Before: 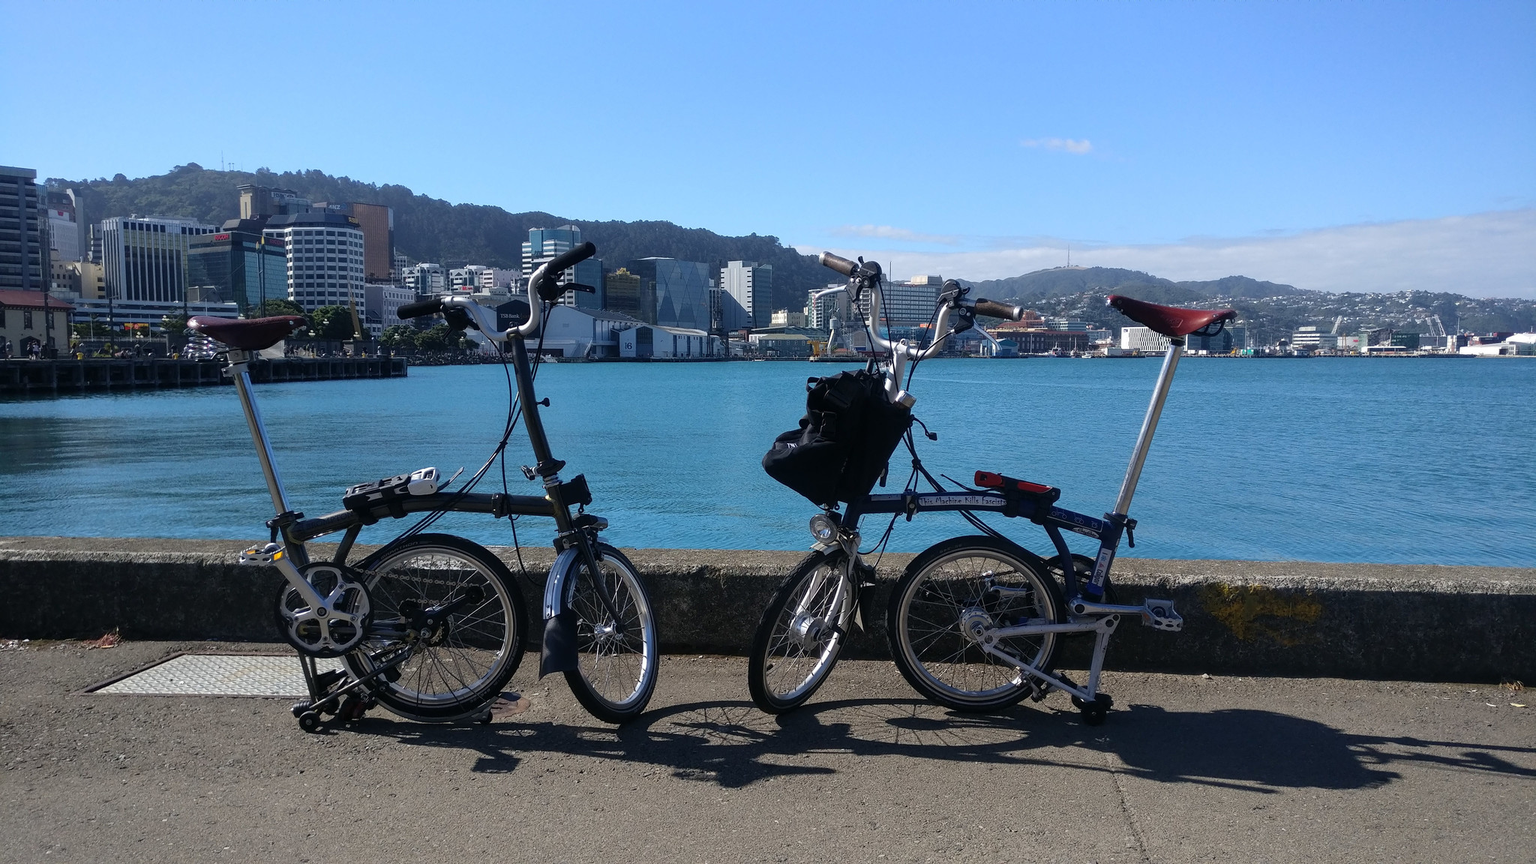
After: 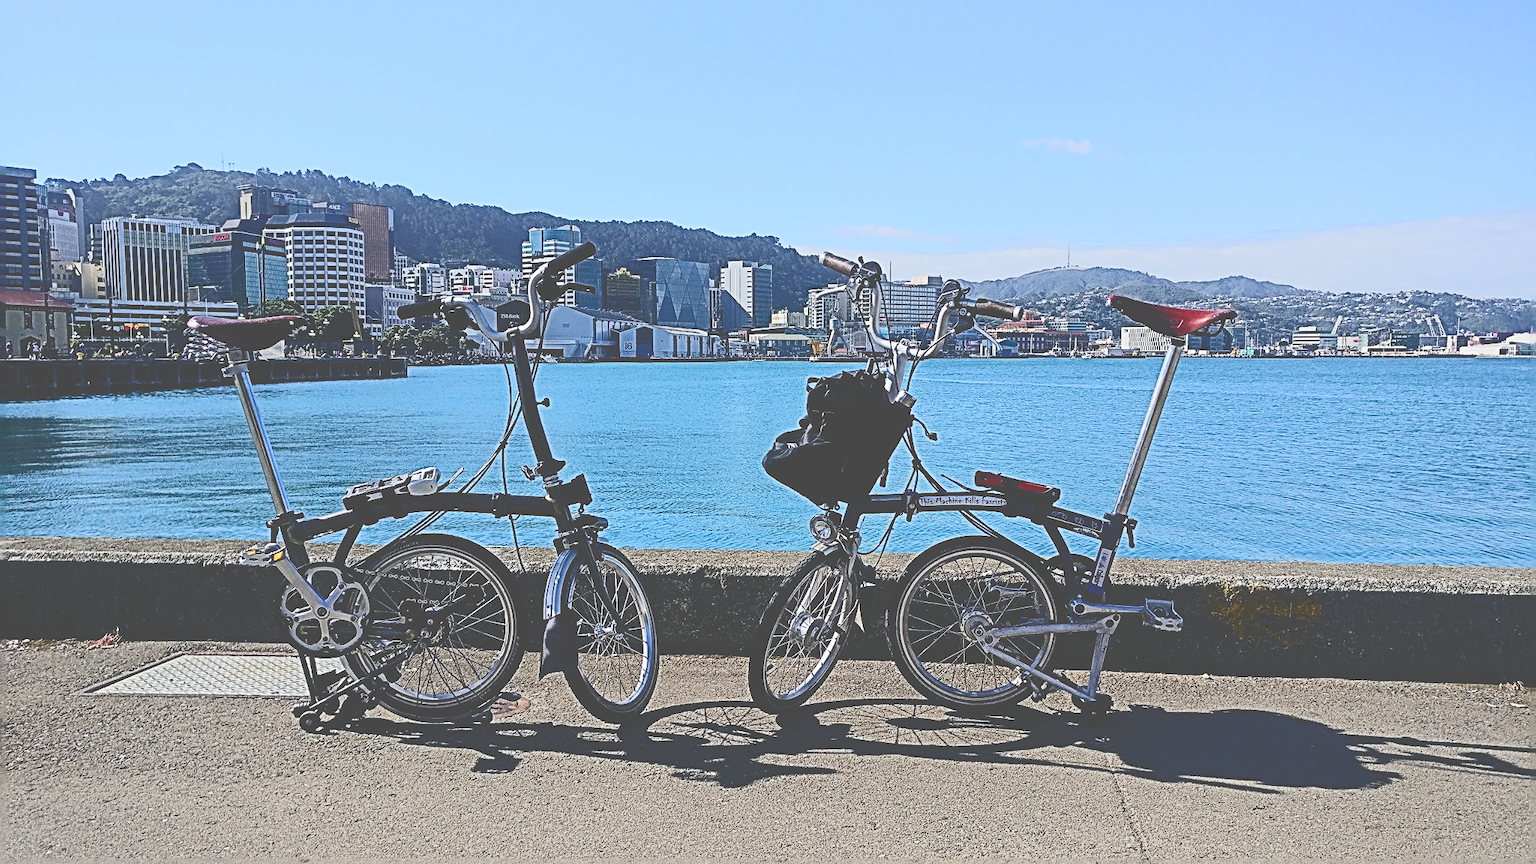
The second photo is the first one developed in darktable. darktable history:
filmic rgb: black relative exposure -7.32 EV, white relative exposure 5.06 EV, hardness 3.22
contrast brightness saturation: contrast 0.197, brightness 0.159, saturation 0.218
tone curve: curves: ch0 [(0, 0) (0.003, 0.301) (0.011, 0.302) (0.025, 0.307) (0.044, 0.313) (0.069, 0.316) (0.1, 0.322) (0.136, 0.325) (0.177, 0.341) (0.224, 0.358) (0.277, 0.386) (0.335, 0.429) (0.399, 0.486) (0.468, 0.556) (0.543, 0.644) (0.623, 0.728) (0.709, 0.796) (0.801, 0.854) (0.898, 0.908) (1, 1)], color space Lab, independent channels, preserve colors none
sharpen: radius 3.191, amount 1.729
